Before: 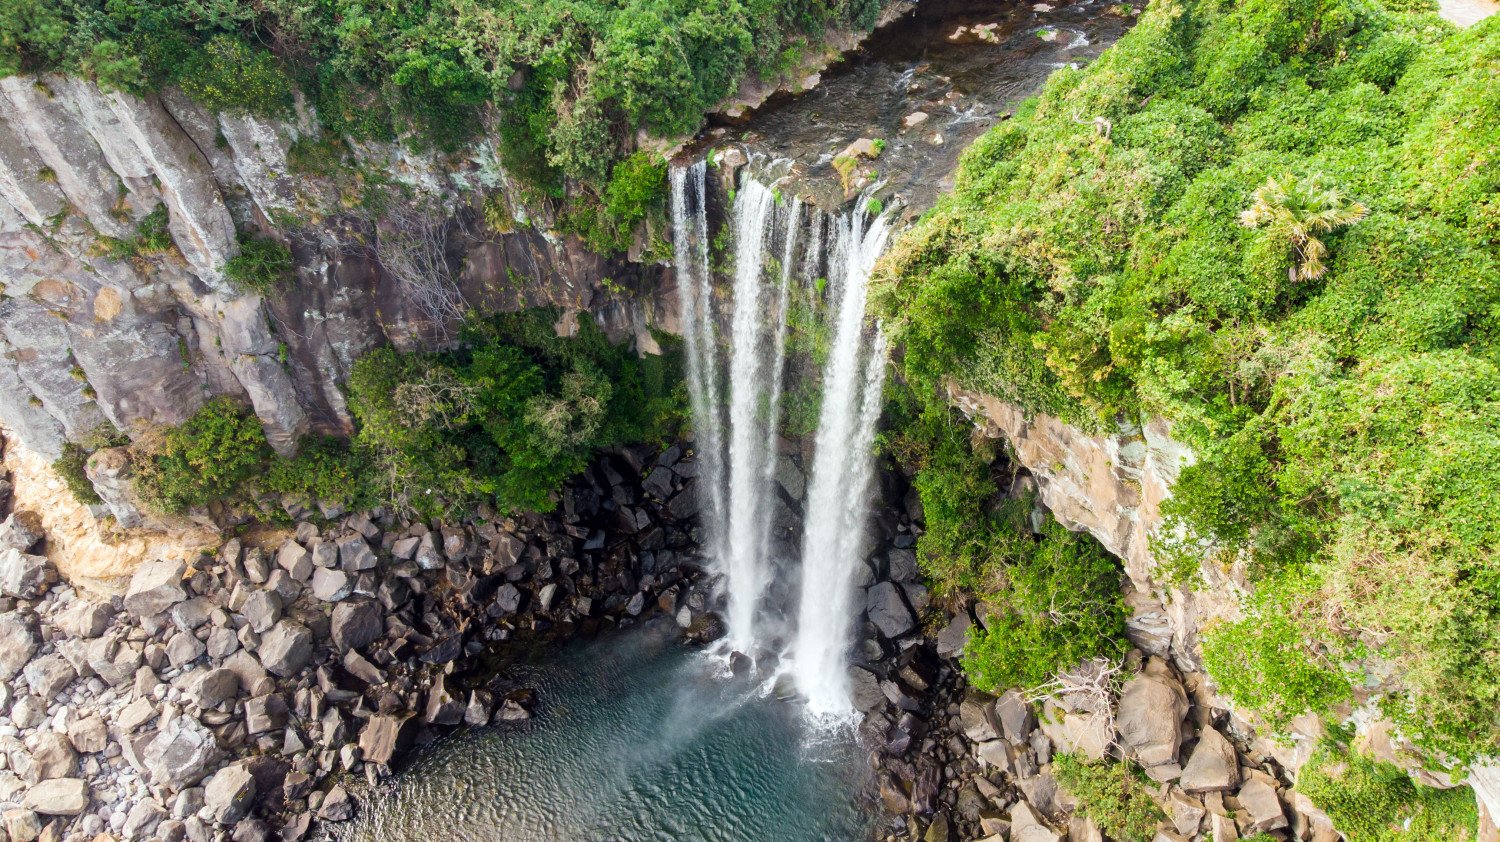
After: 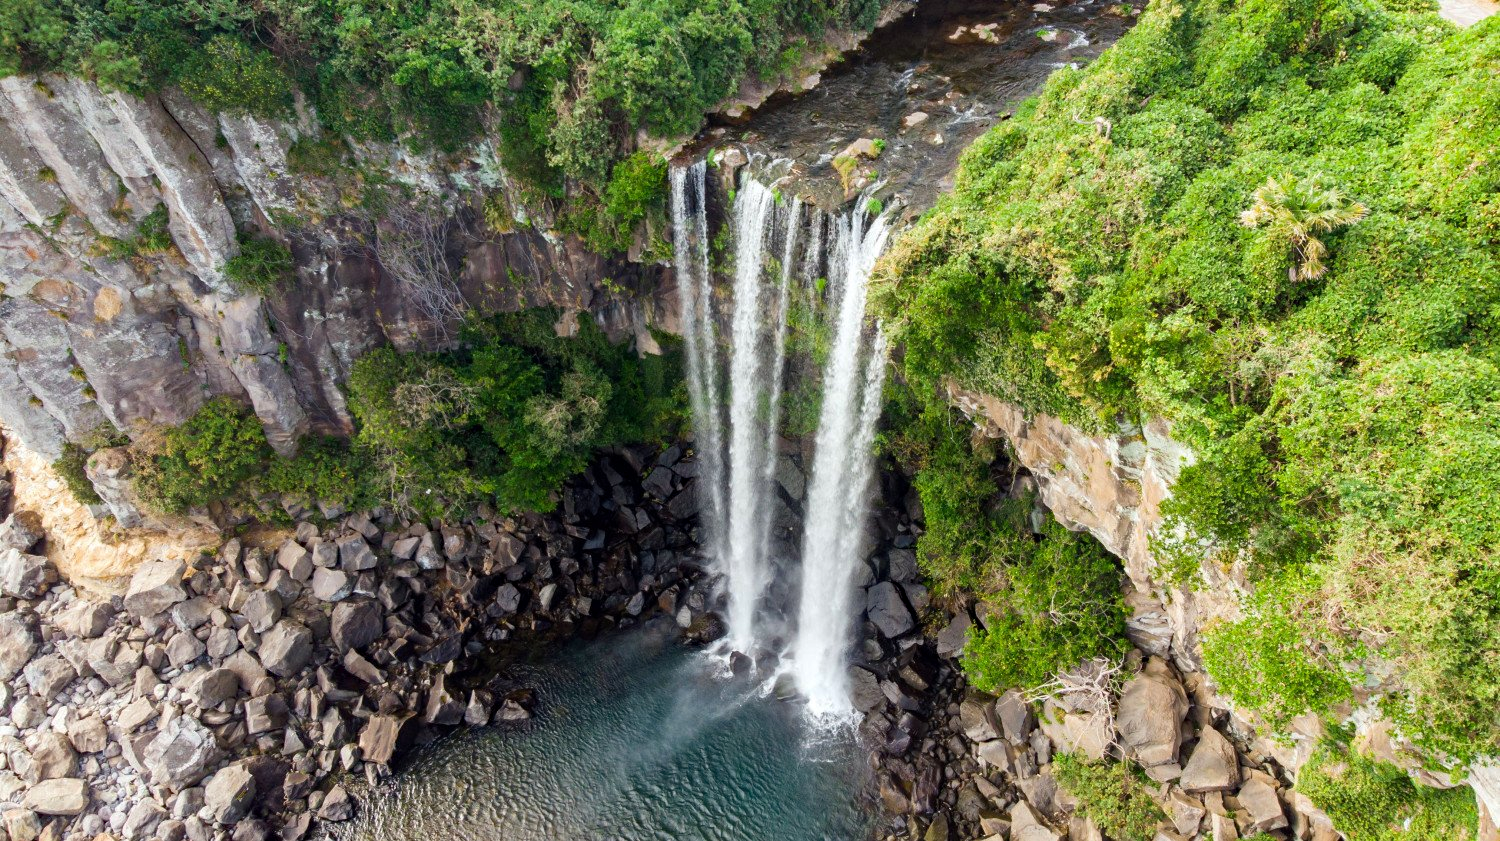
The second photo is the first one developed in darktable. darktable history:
levels: mode automatic, levels [0, 0.499, 1]
haze removal: adaptive false
base curve: curves: ch0 [(0, 0) (0.303, 0.277) (1, 1)]
crop: bottom 0.075%
